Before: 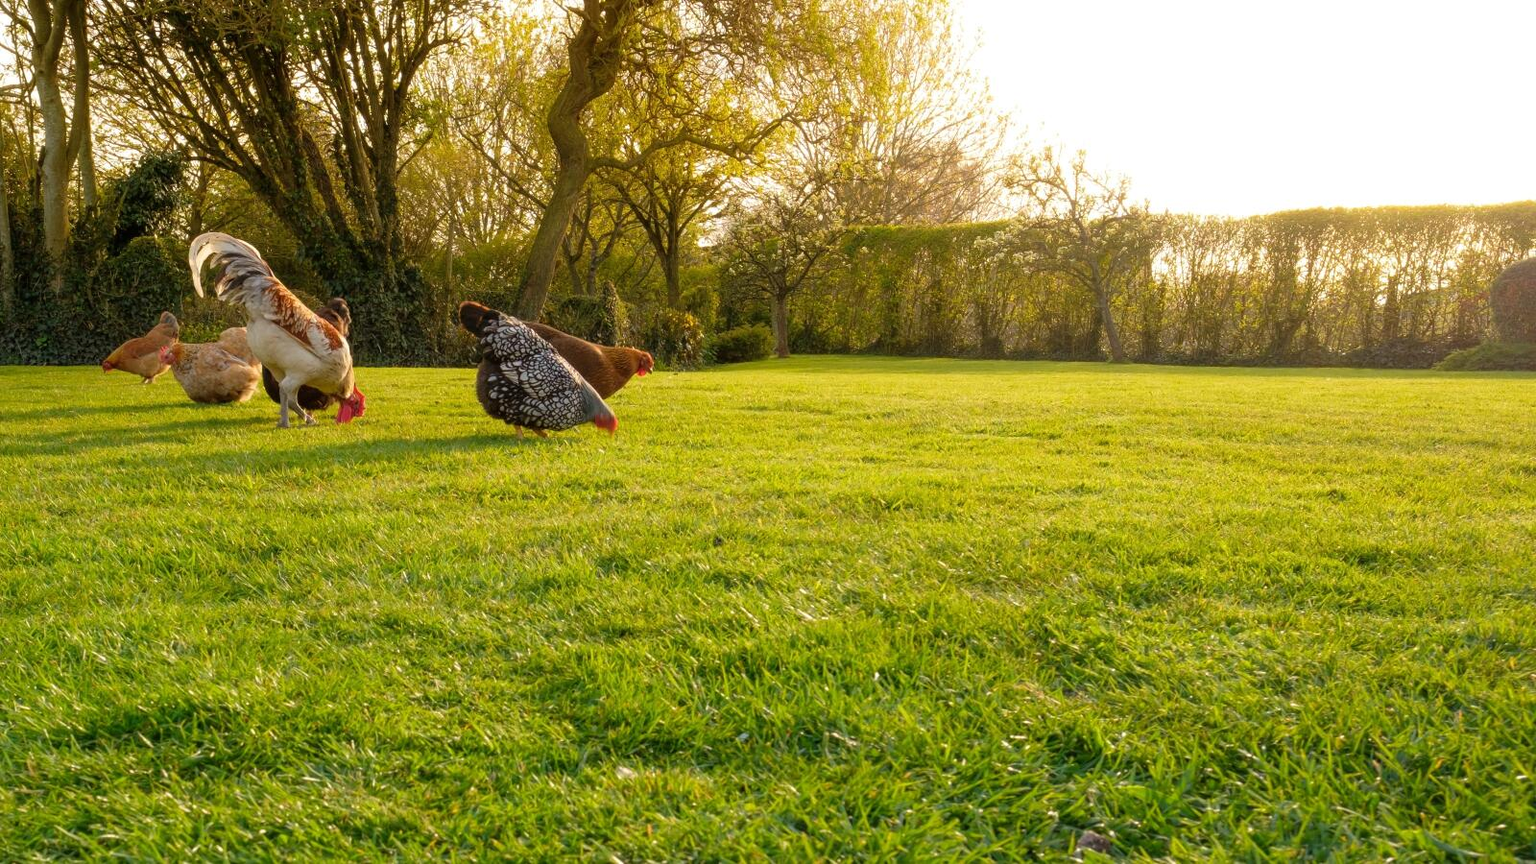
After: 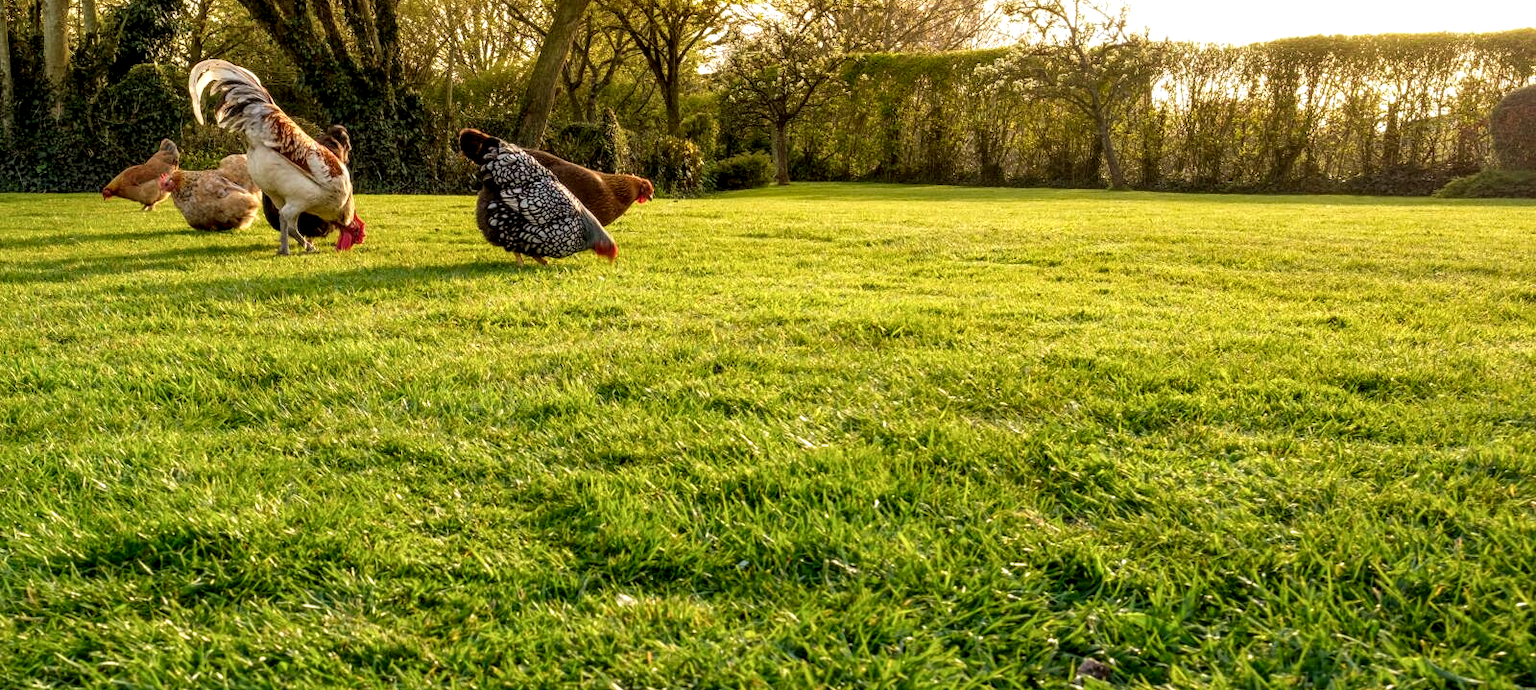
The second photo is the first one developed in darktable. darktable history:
shadows and highlights: shadows 36.47, highlights -27.39, soften with gaussian
velvia: strength 14.59%
local contrast: highlights 64%, shadows 53%, detail 168%, midtone range 0.512
crop and rotate: top 20.012%
